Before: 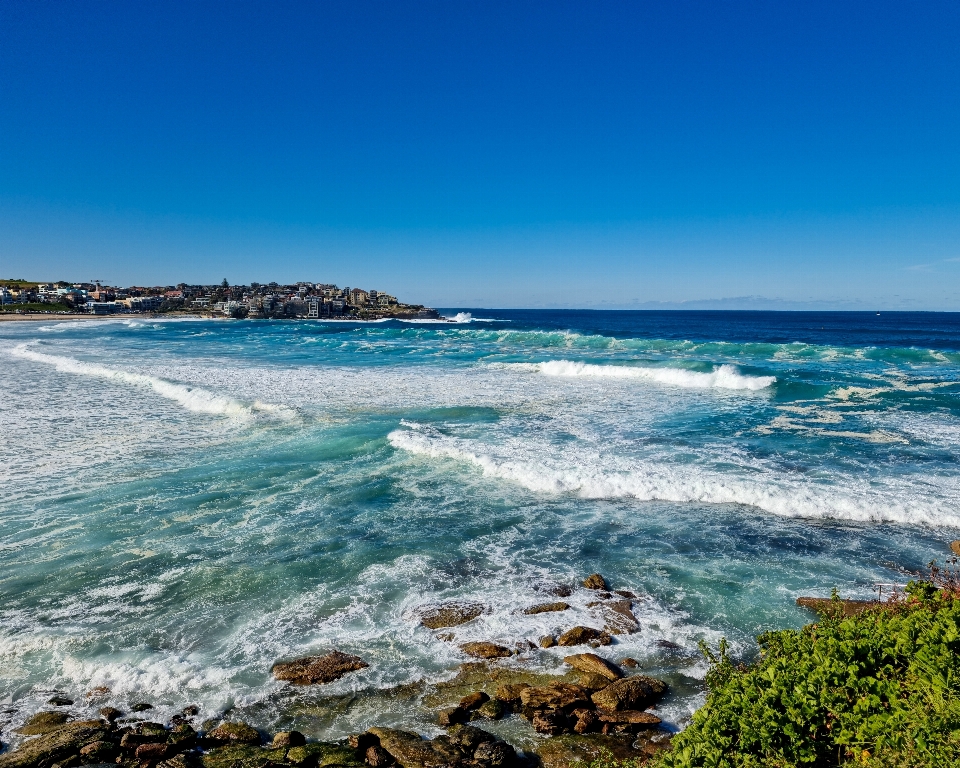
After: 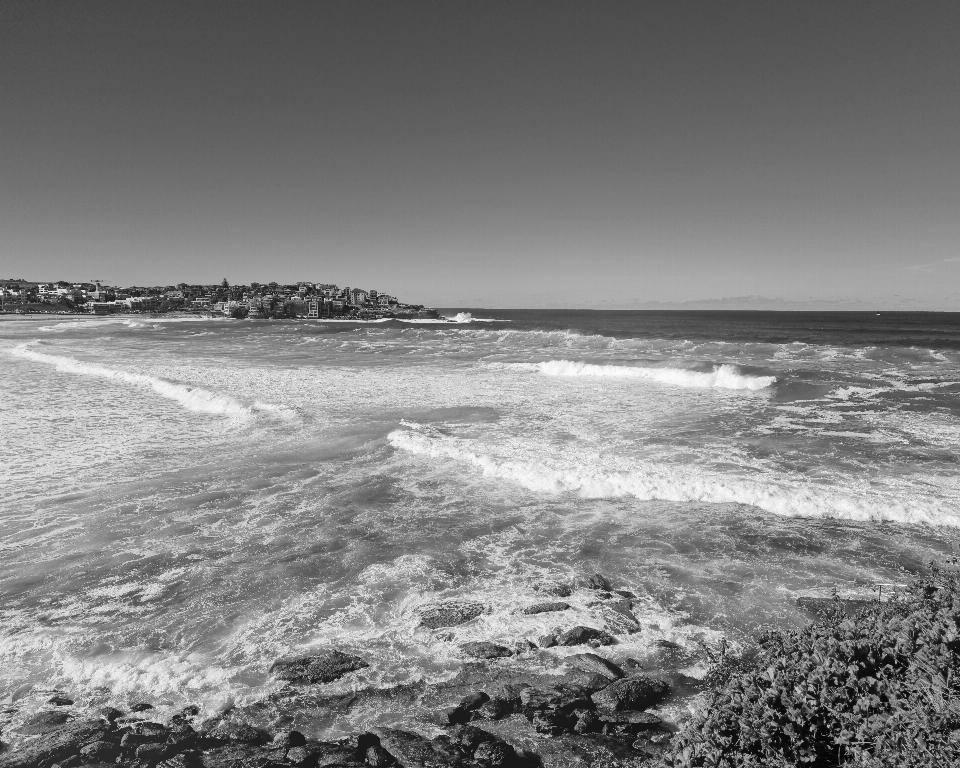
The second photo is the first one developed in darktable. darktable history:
monochrome: on, module defaults
white balance: red 0.925, blue 1.046
bloom: on, module defaults
